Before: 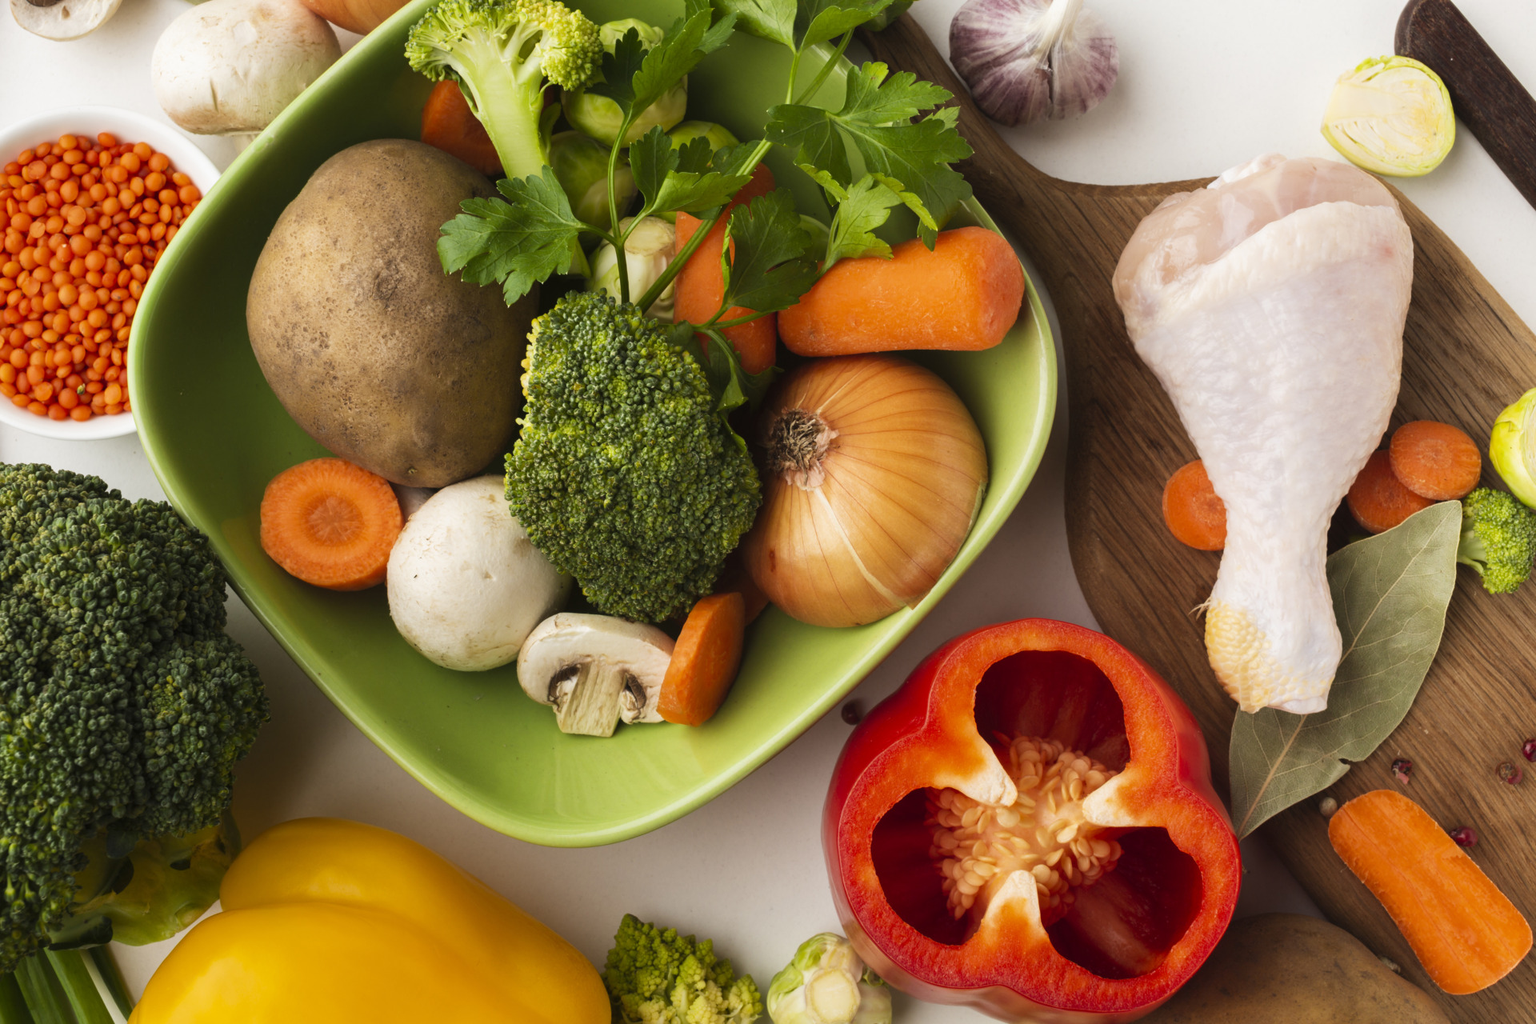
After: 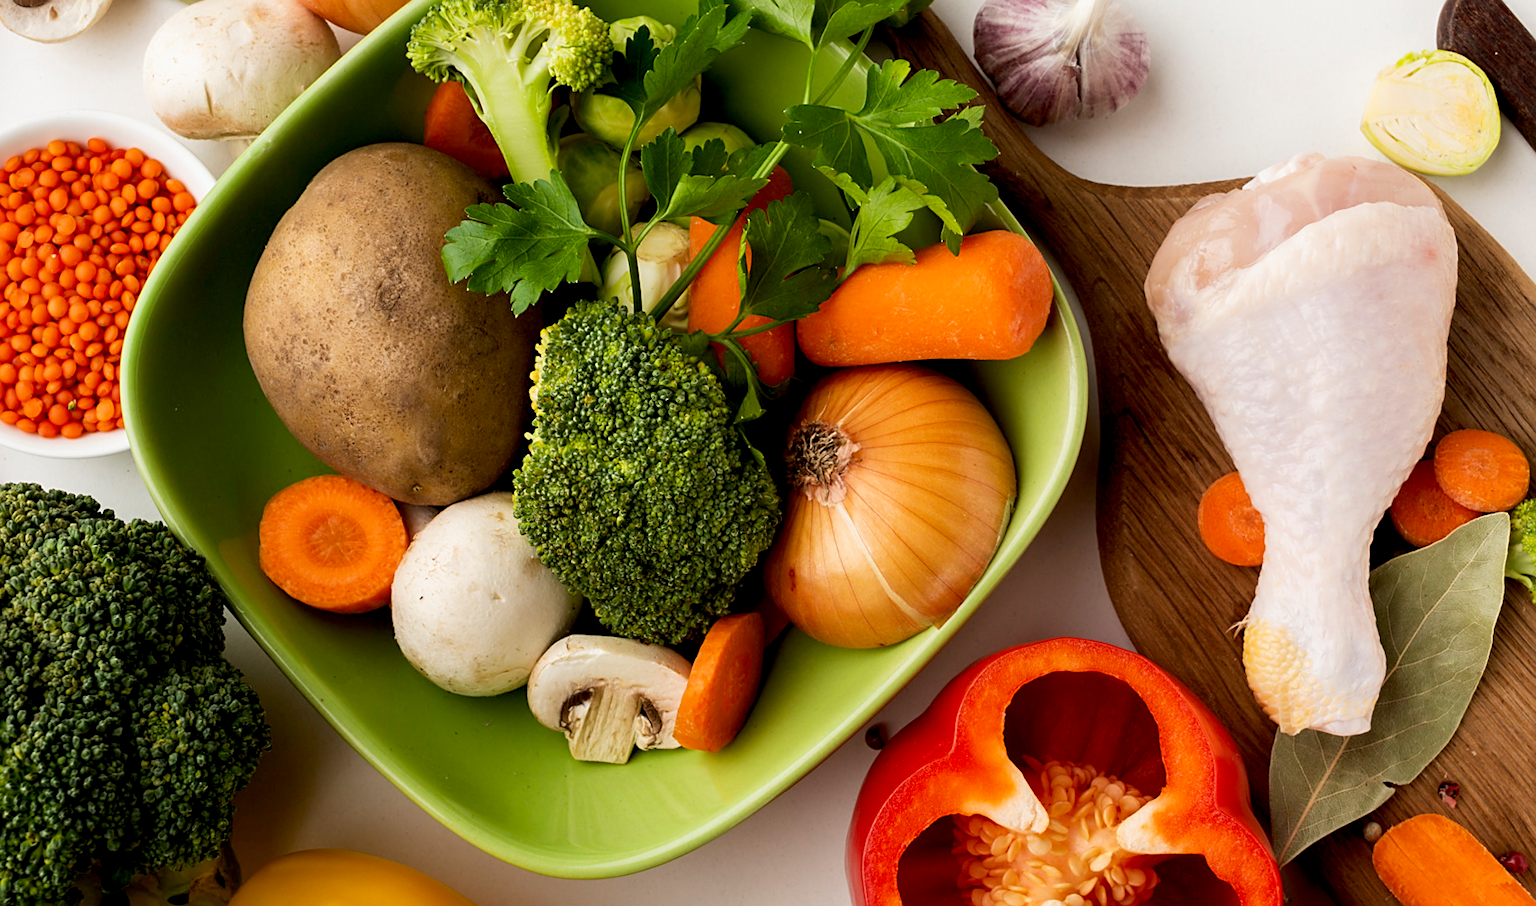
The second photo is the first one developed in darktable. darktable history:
exposure: black level correction 0.011, compensate highlight preservation false
crop and rotate: angle 0.345°, left 0.307%, right 2.707%, bottom 14.098%
sharpen: on, module defaults
